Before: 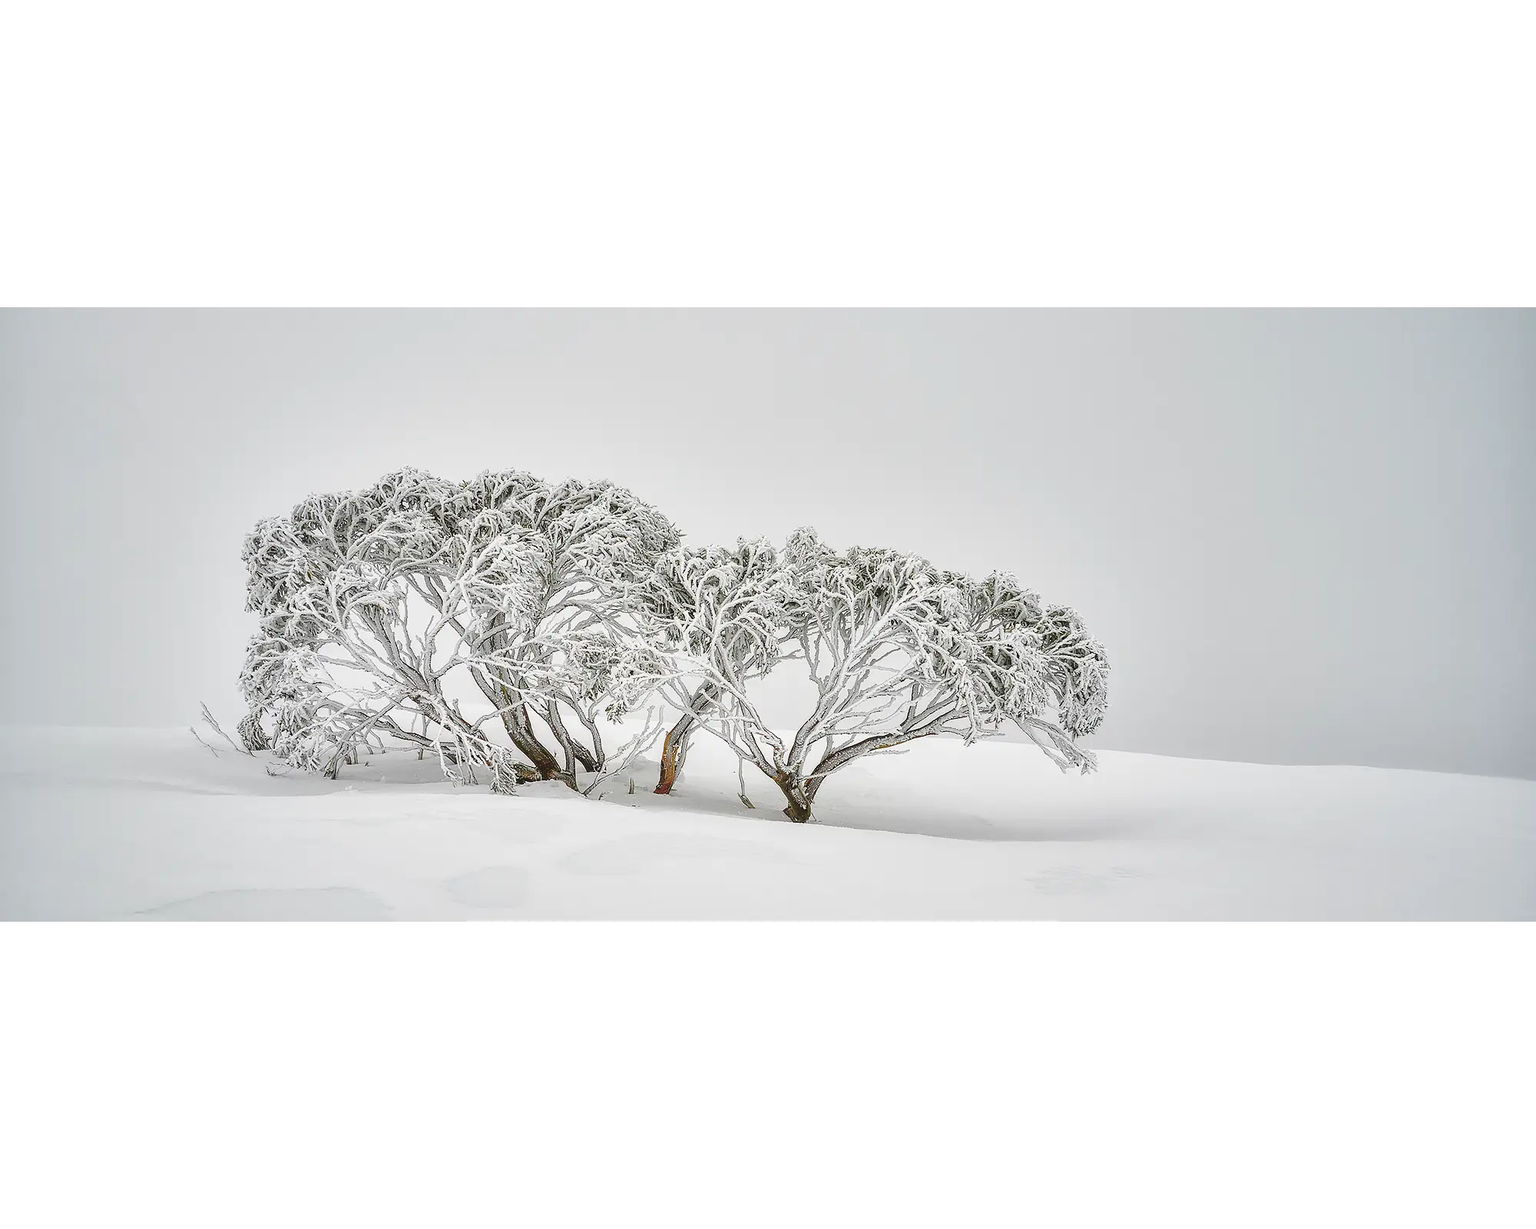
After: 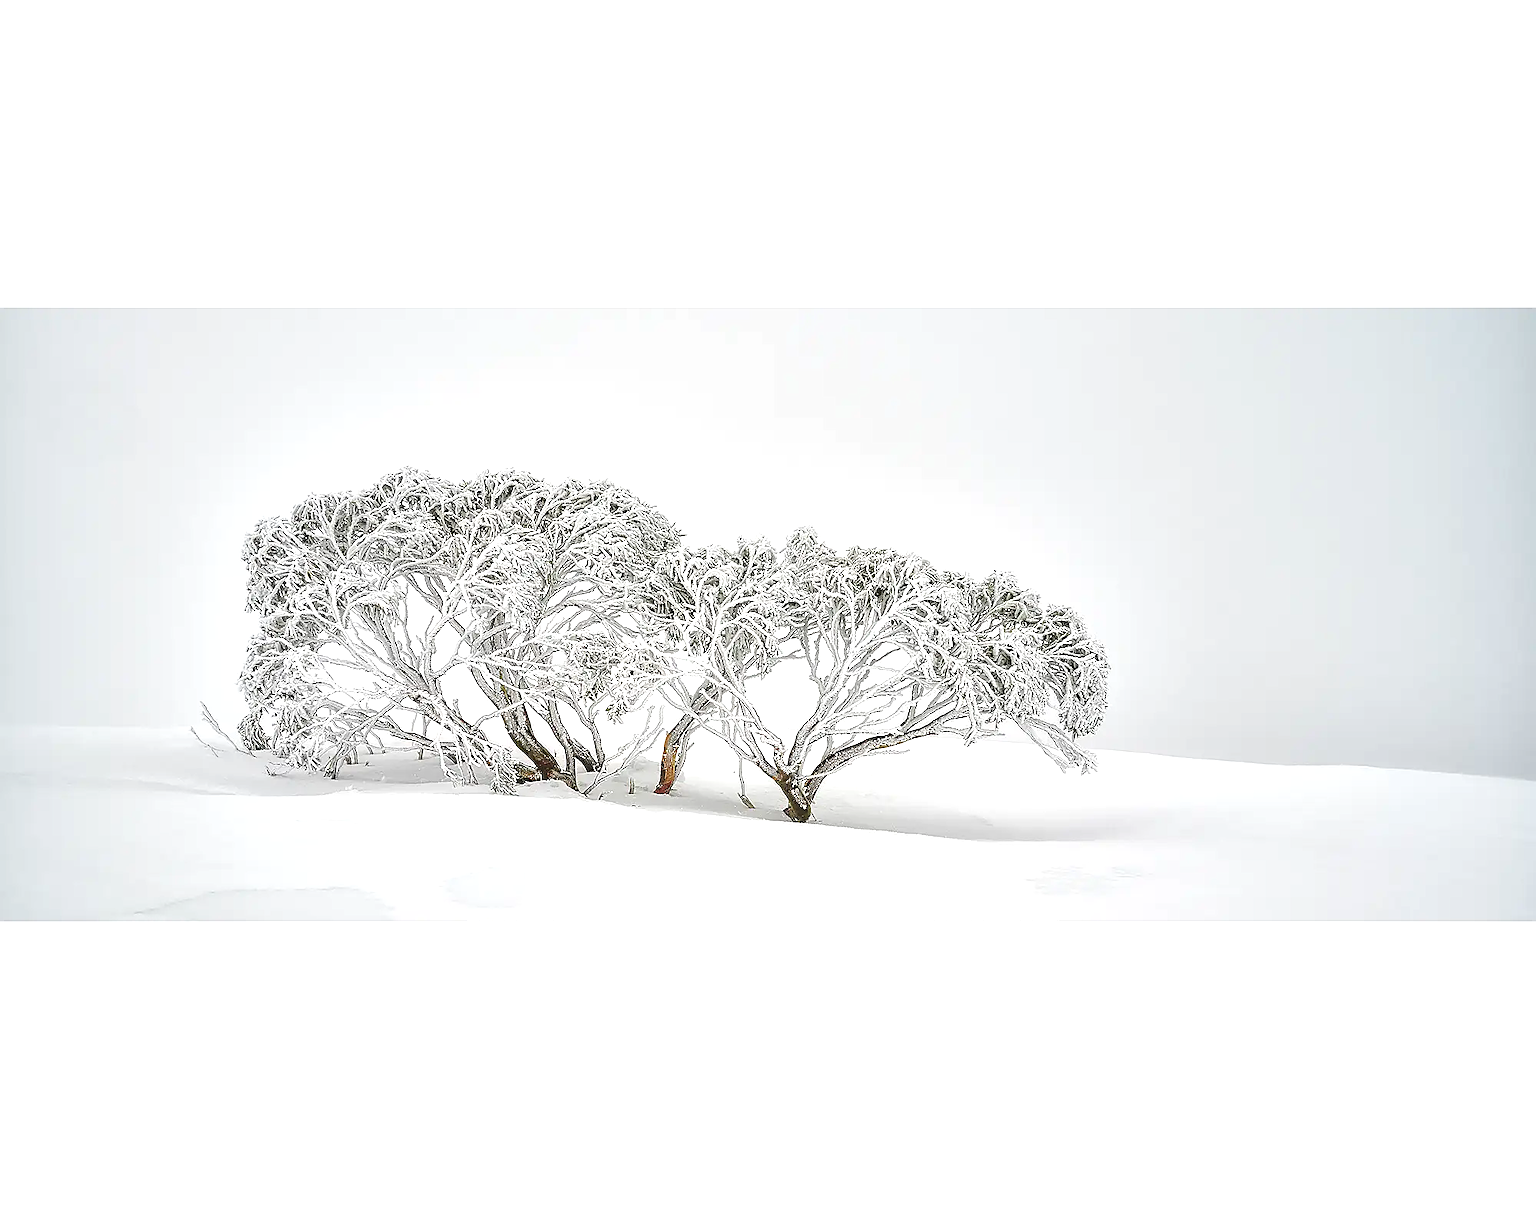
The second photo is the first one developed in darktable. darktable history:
sharpen: on, module defaults
exposure: black level correction 0, exposure 0.499 EV, compensate highlight preservation false
